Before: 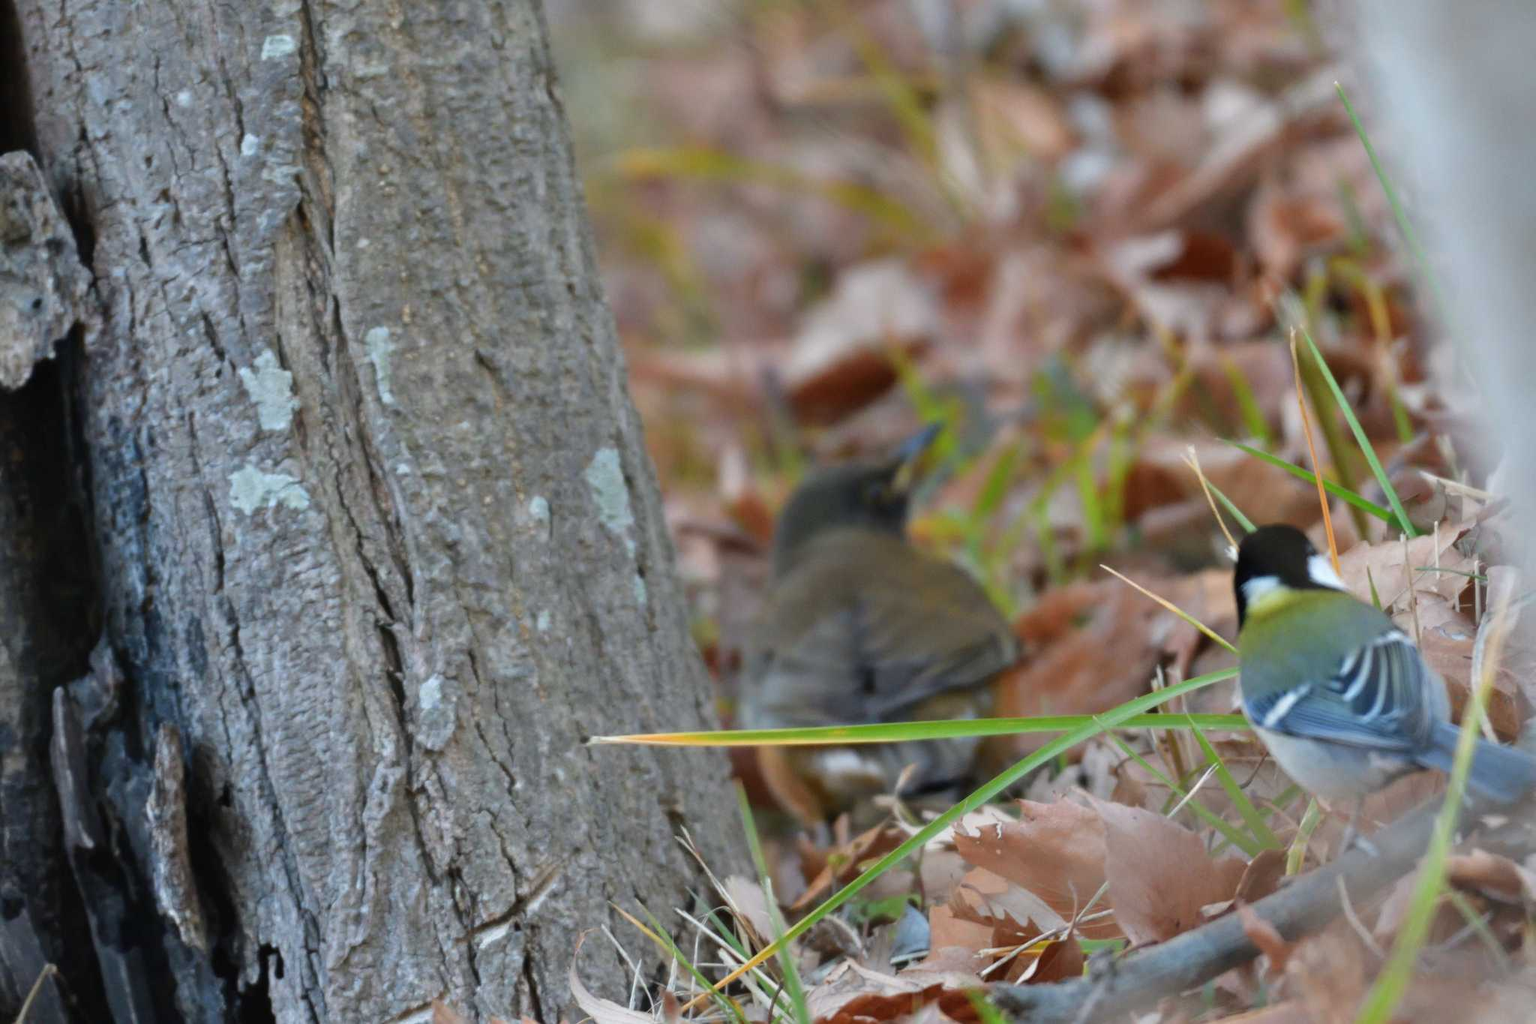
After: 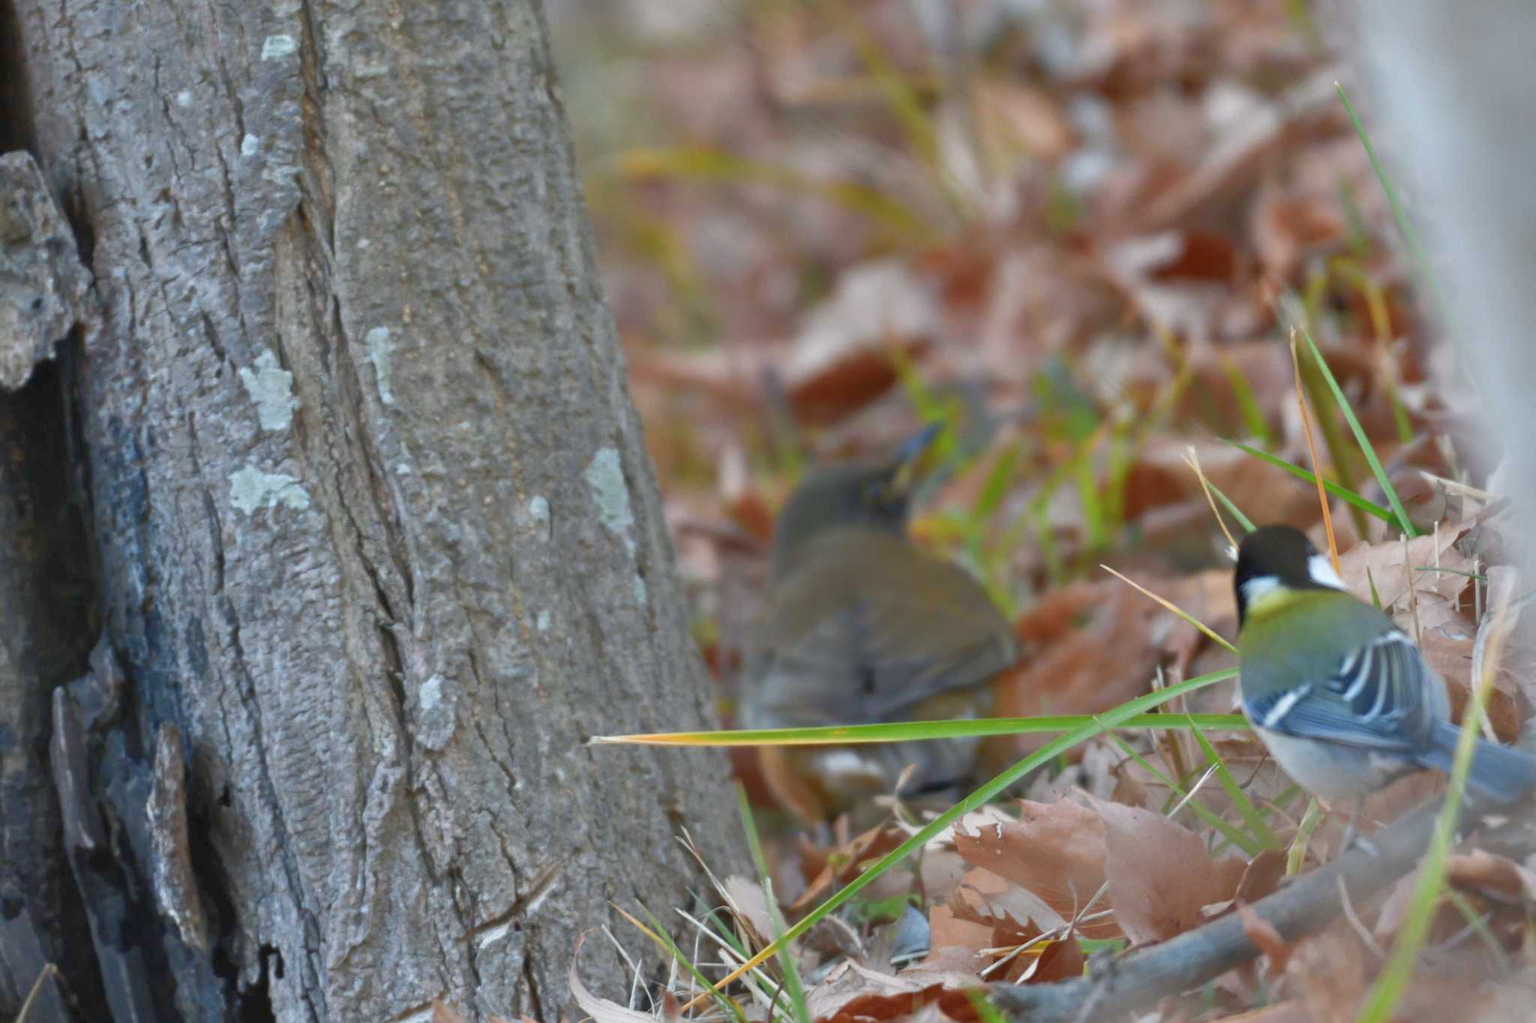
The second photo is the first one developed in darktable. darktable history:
rgb curve: curves: ch0 [(0, 0) (0.072, 0.166) (0.217, 0.293) (0.414, 0.42) (1, 1)], compensate middle gray true, preserve colors basic power
